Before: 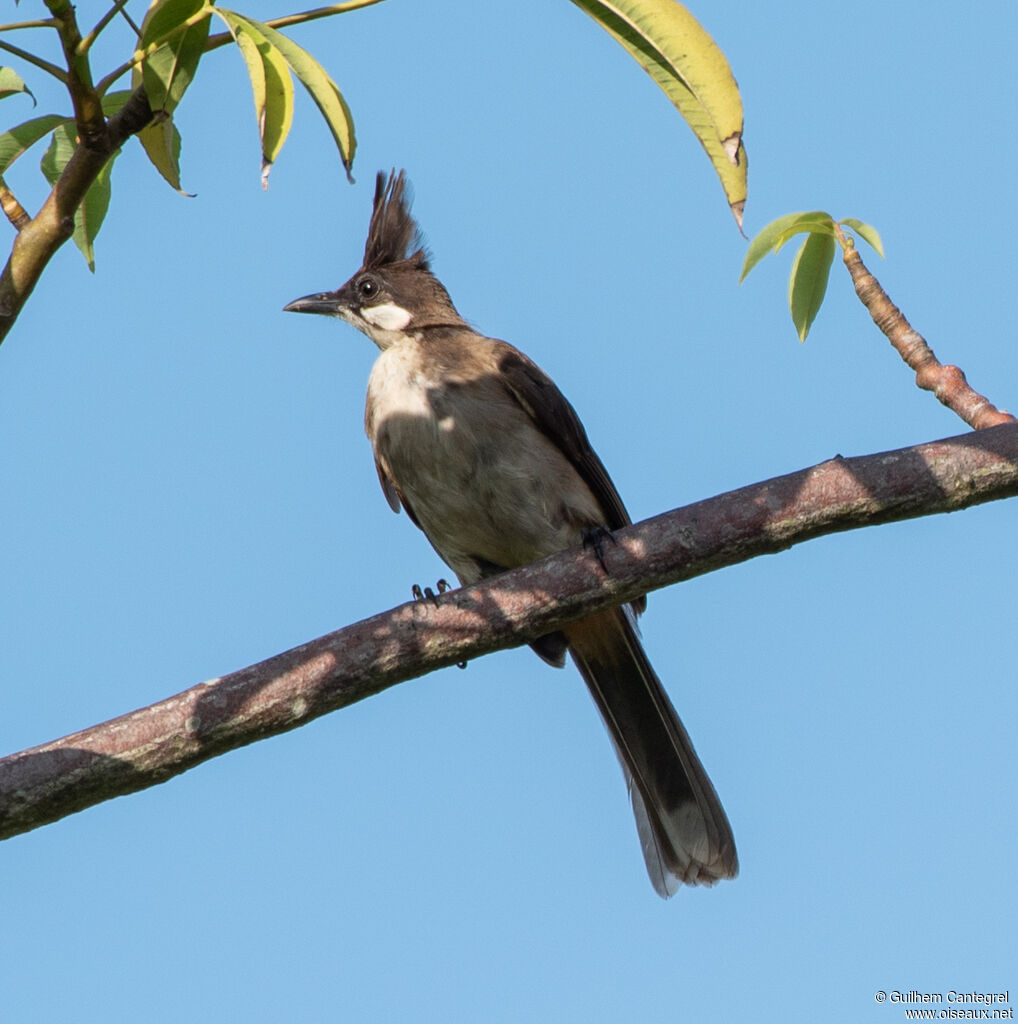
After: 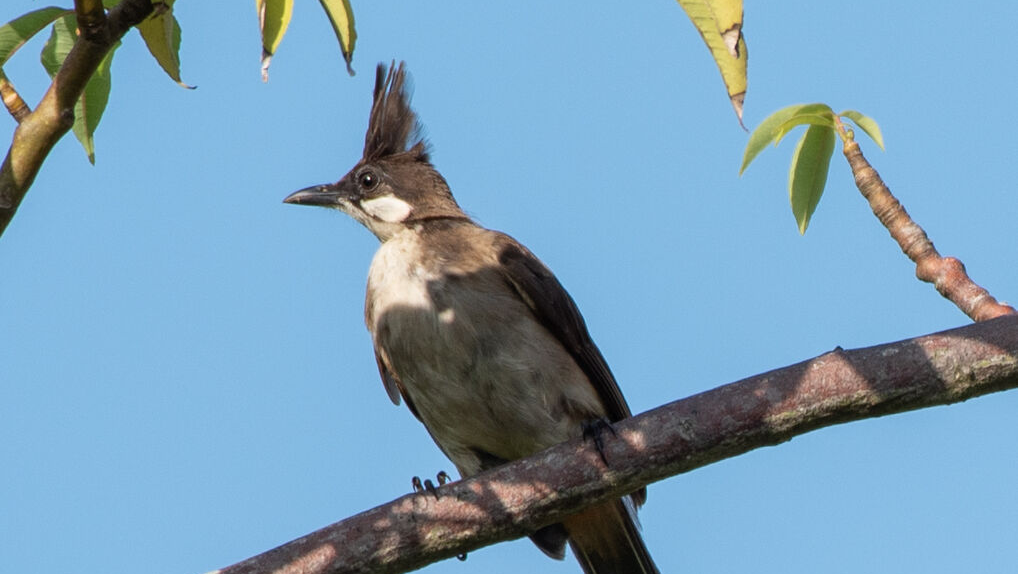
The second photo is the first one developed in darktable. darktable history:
crop and rotate: top 10.587%, bottom 33.342%
